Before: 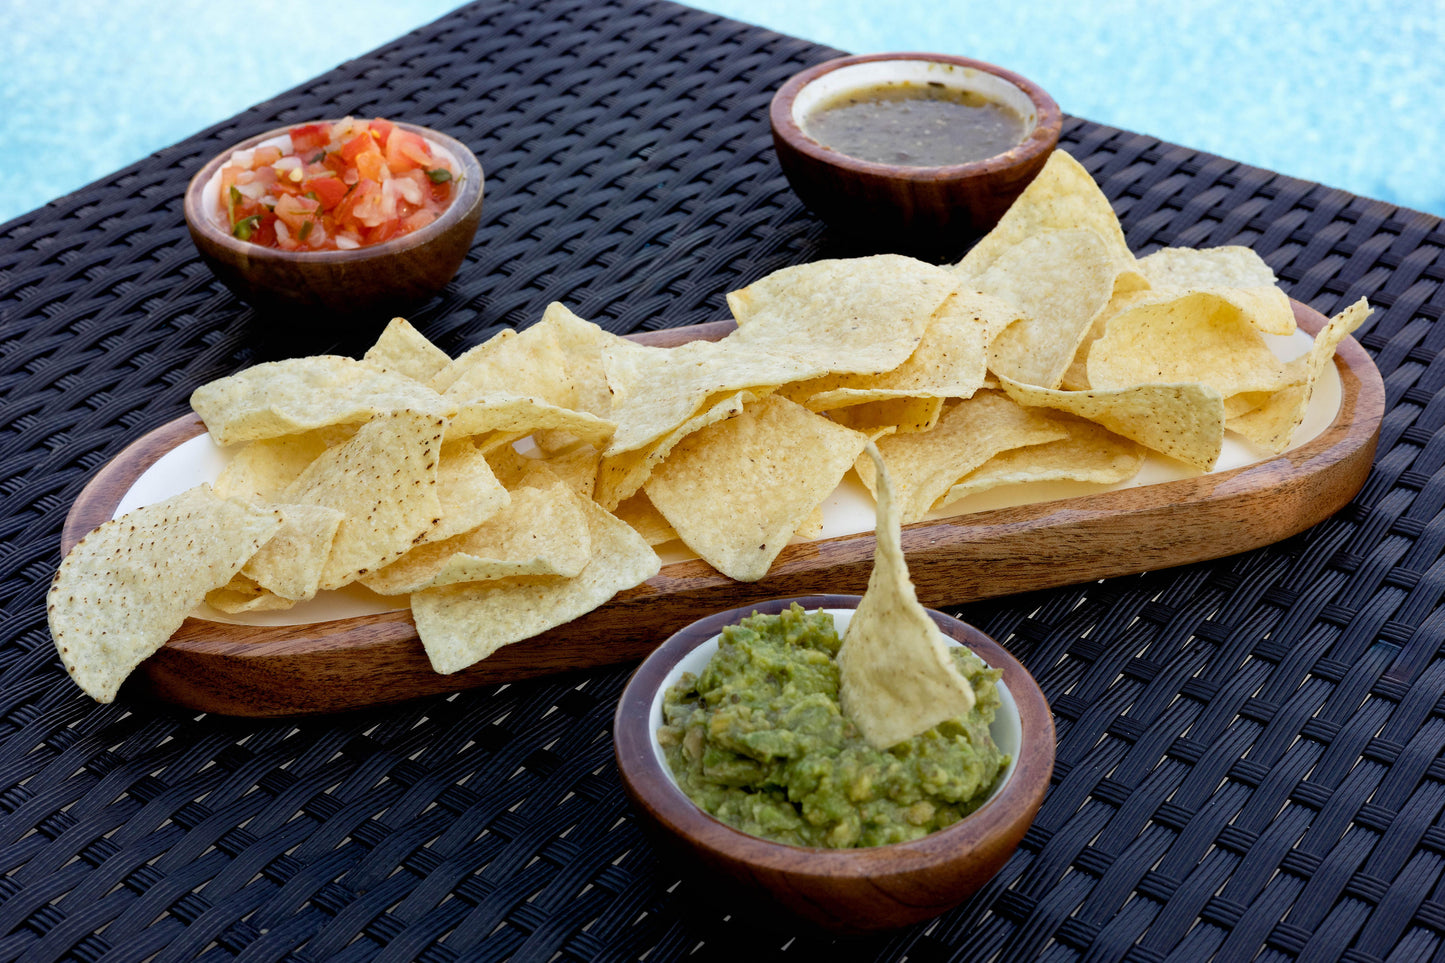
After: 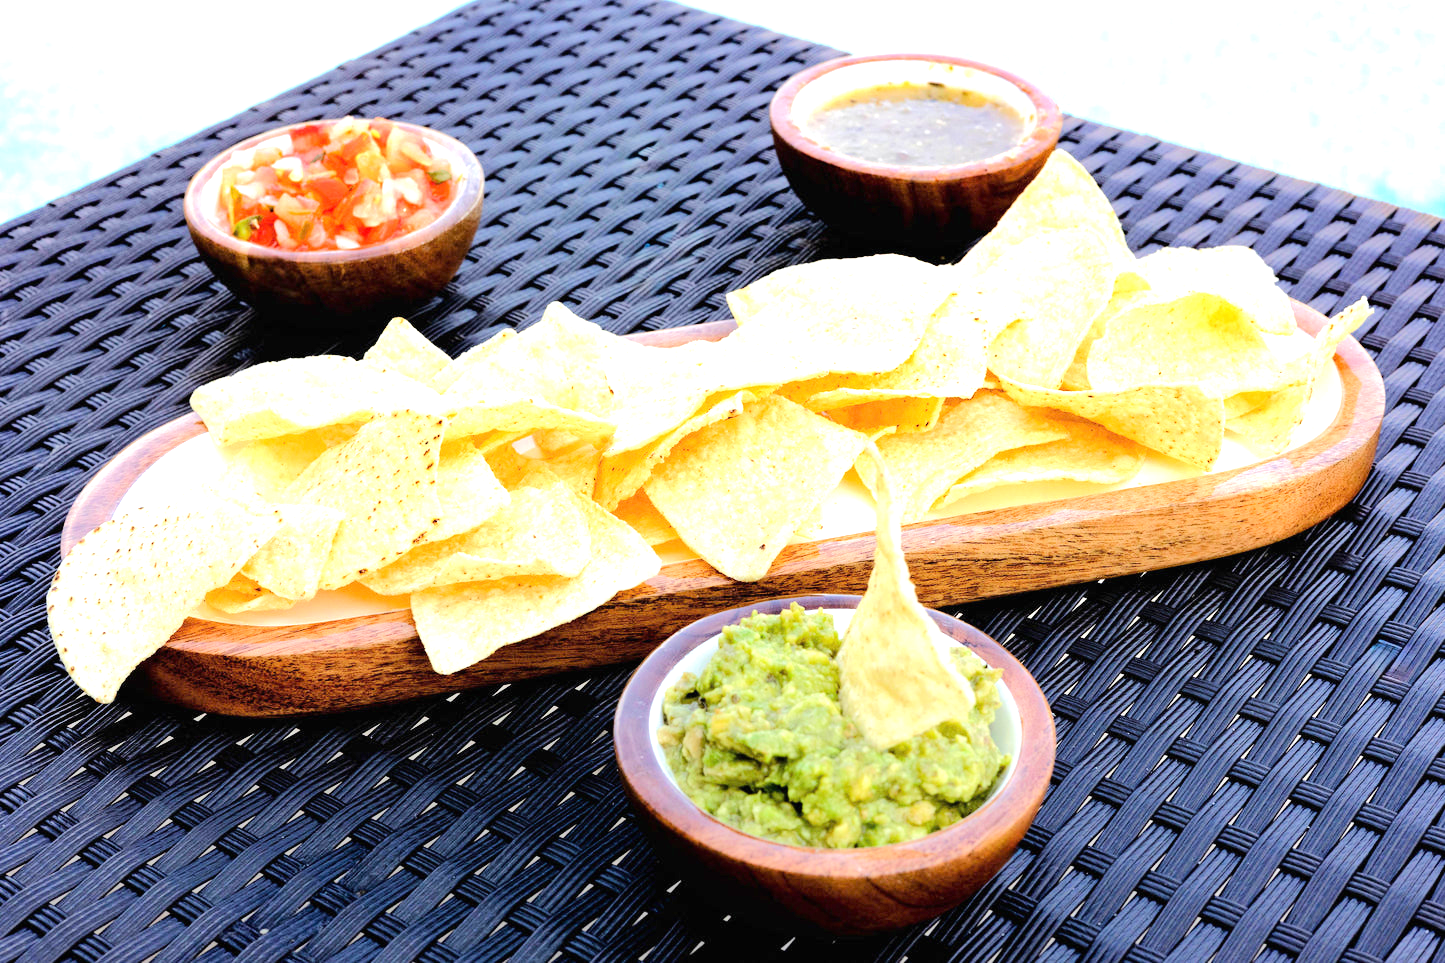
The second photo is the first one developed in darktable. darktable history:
tone equalizer: -7 EV 0.141 EV, -6 EV 0.638 EV, -5 EV 1.15 EV, -4 EV 1.32 EV, -3 EV 1.13 EV, -2 EV 0.6 EV, -1 EV 0.154 EV, edges refinement/feathering 500, mask exposure compensation -1.57 EV, preserve details no
exposure: black level correction 0, exposure 1.199 EV, compensate highlight preservation false
